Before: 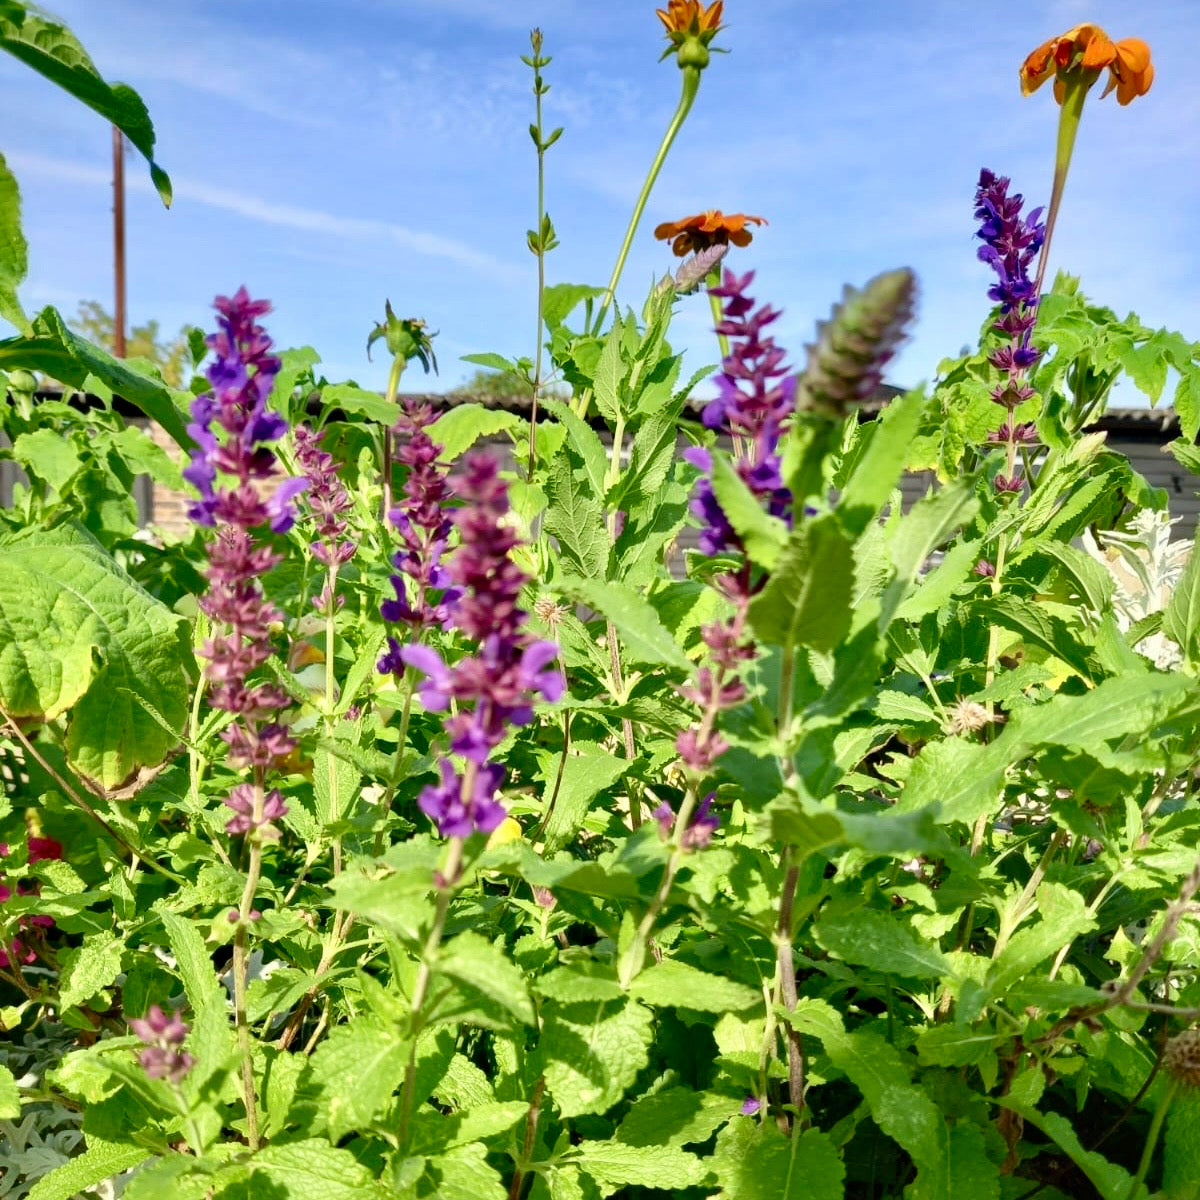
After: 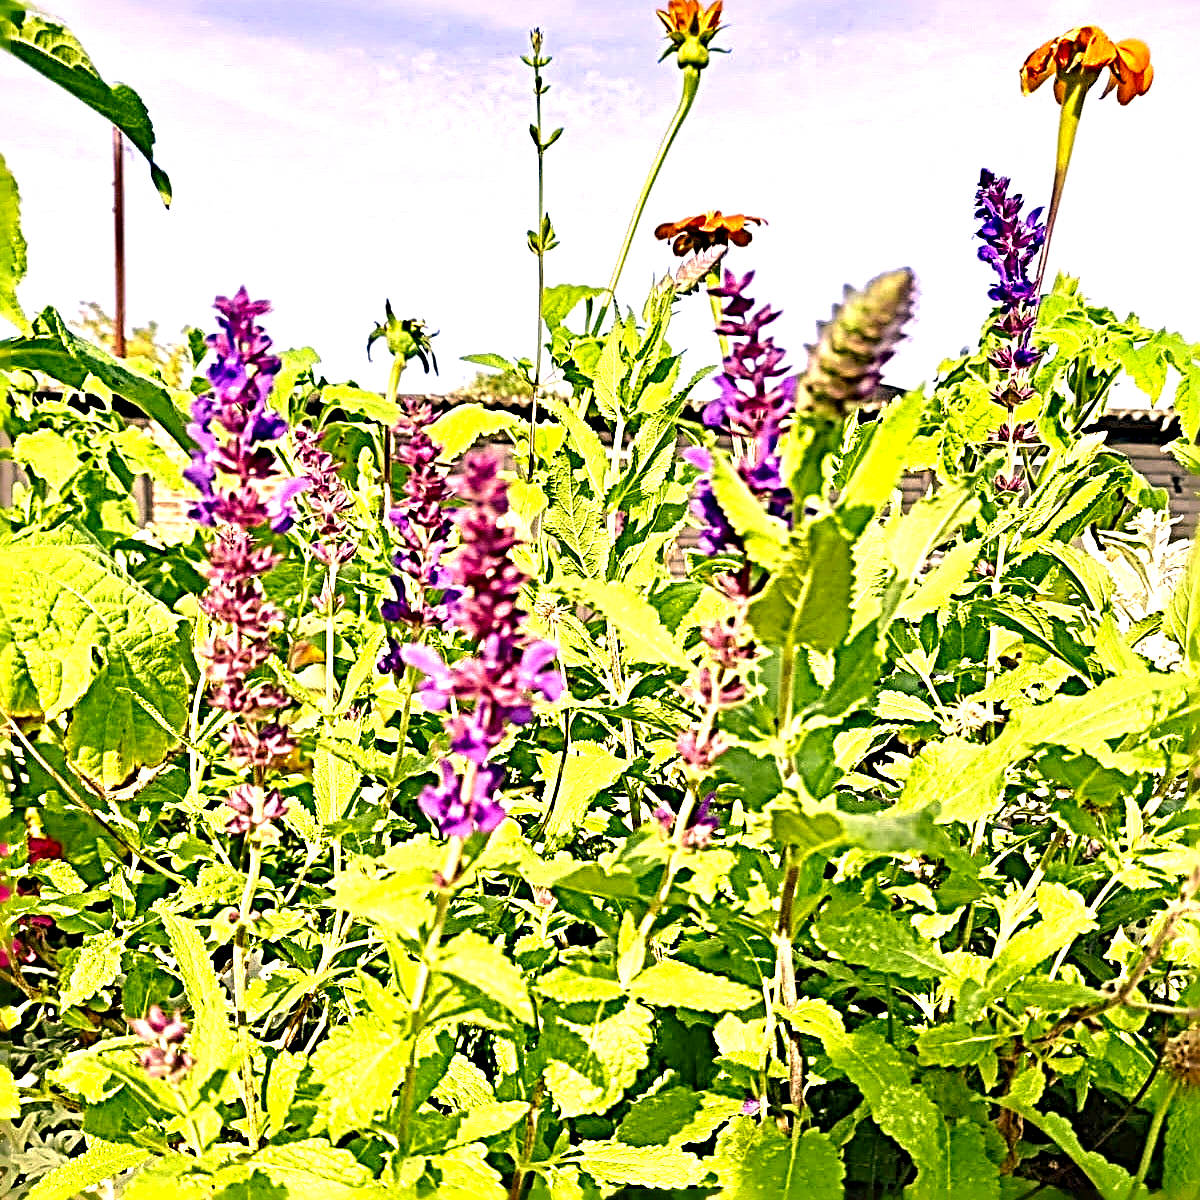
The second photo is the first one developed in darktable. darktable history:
sharpen: radius 4.054, amount 1.996
exposure: black level correction 0, exposure 1.106 EV, compensate highlight preservation false
color correction: highlights a* 17.6, highlights b* 18.88
